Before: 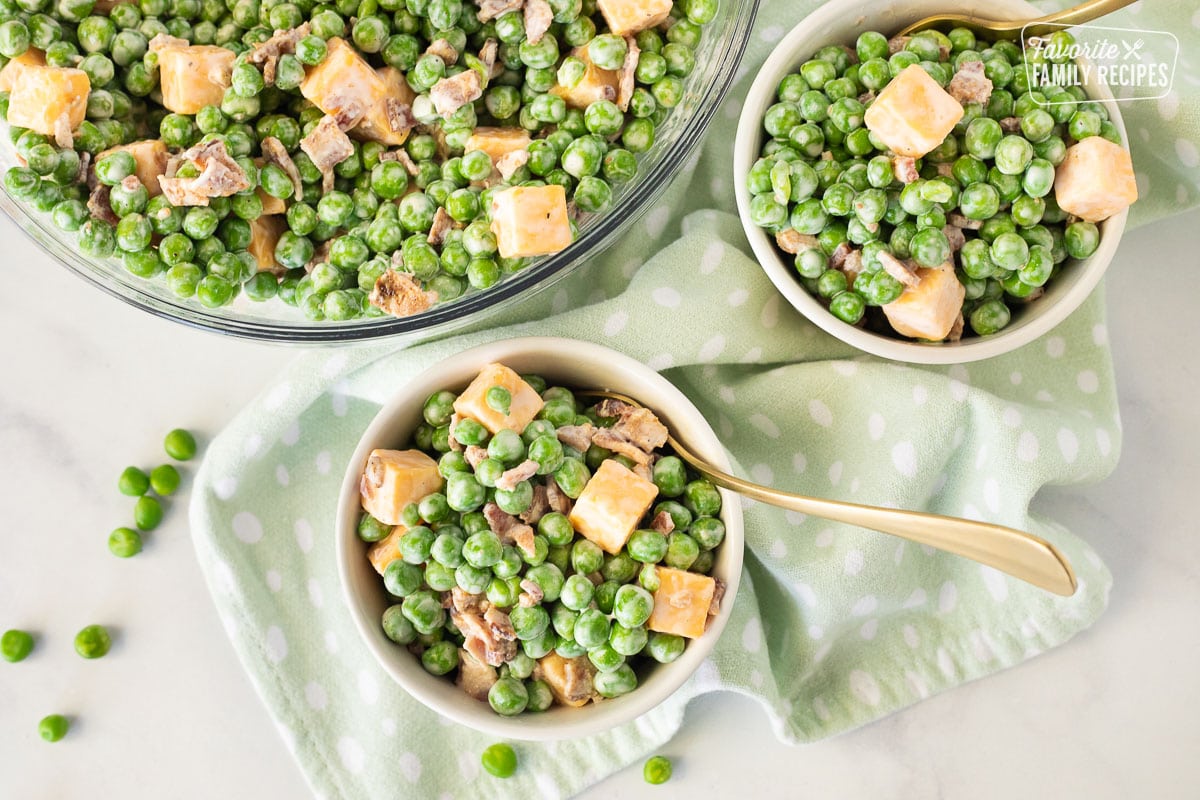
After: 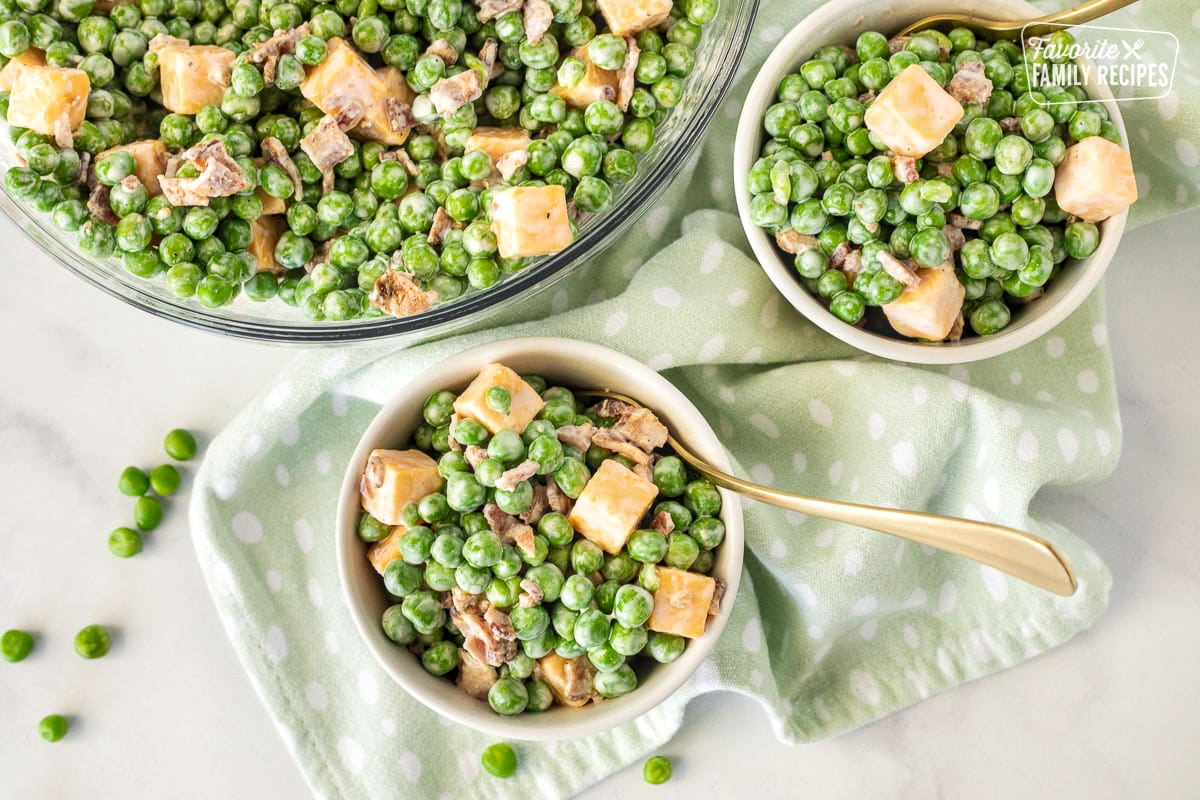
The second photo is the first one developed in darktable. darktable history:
local contrast: highlights 54%, shadows 51%, detail 130%, midtone range 0.448
